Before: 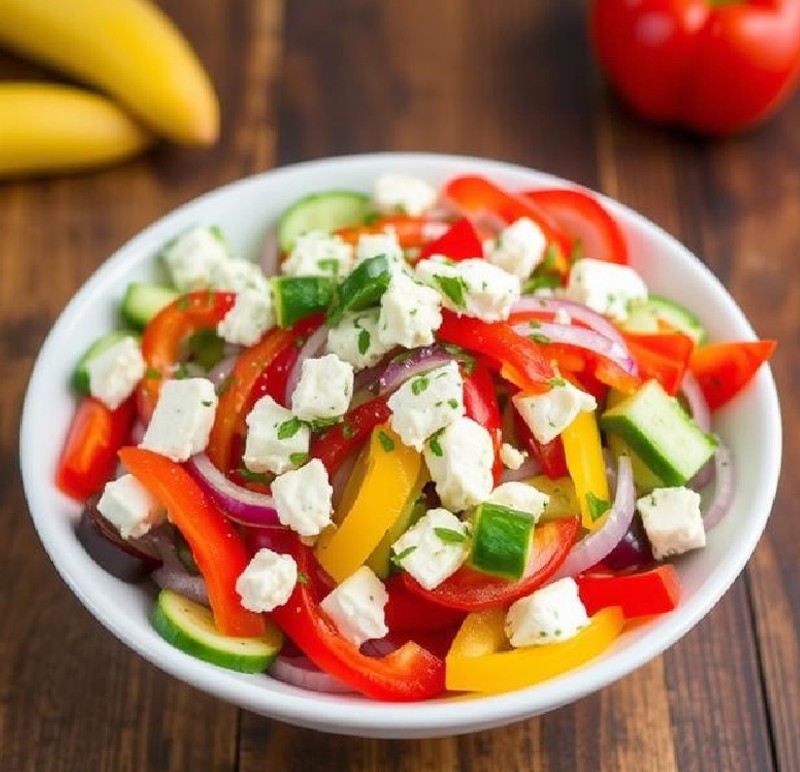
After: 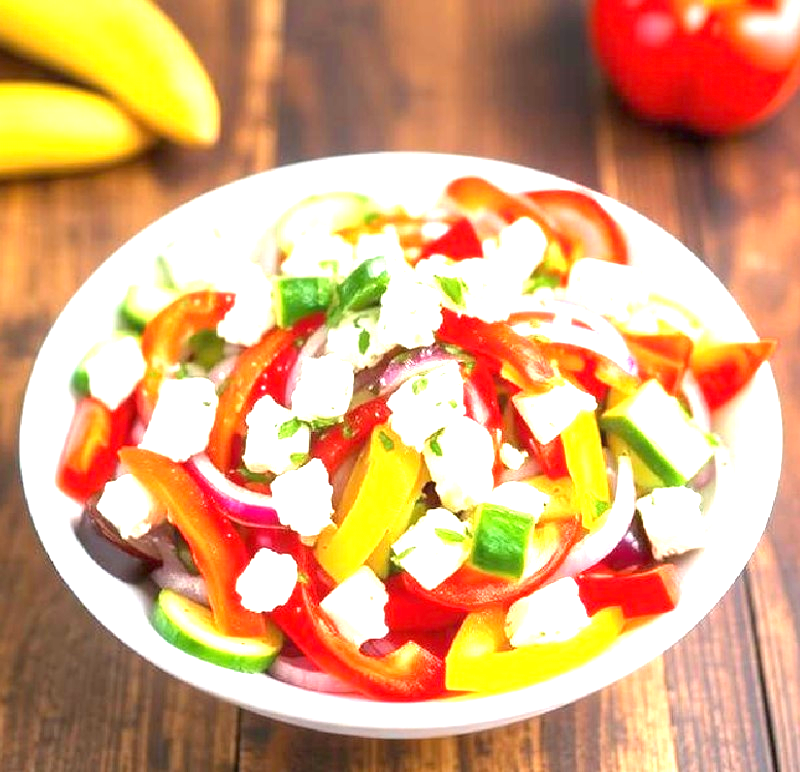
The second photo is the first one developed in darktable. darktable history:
exposure: black level correction 0, exposure 1.74 EV, compensate highlight preservation false
